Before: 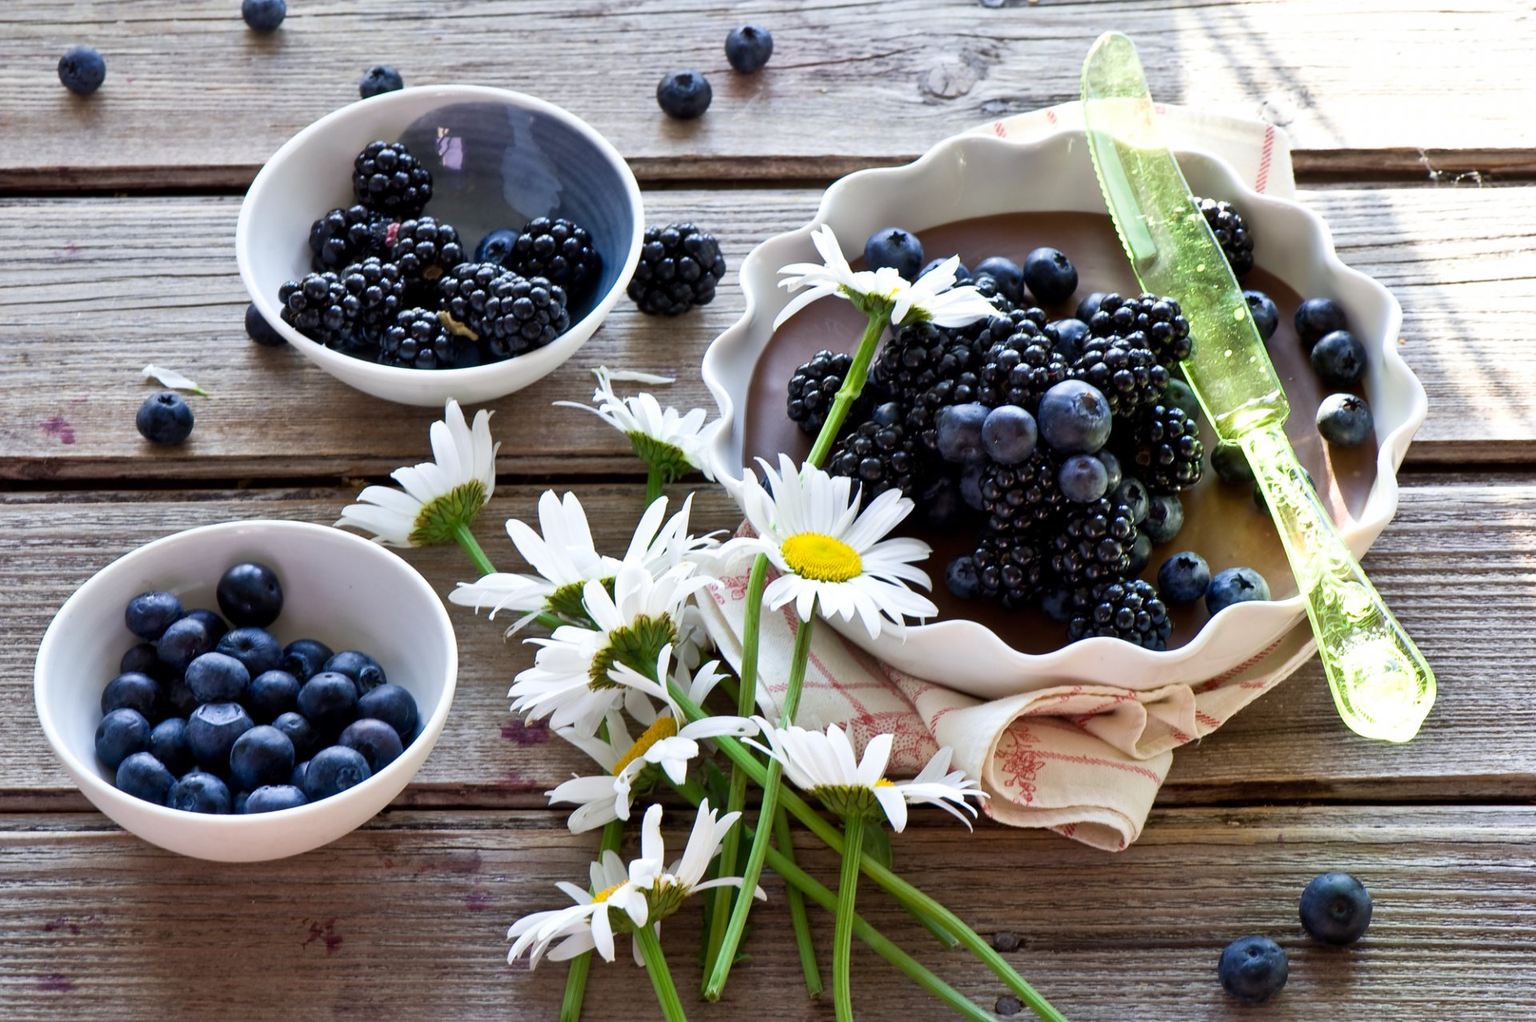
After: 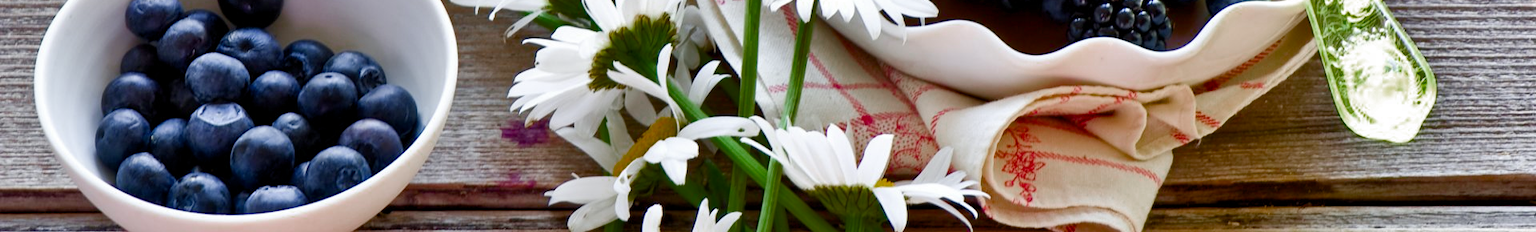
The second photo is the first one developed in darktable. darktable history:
crop and rotate: top 58.749%, bottom 18.559%
shadows and highlights: low approximation 0.01, soften with gaussian
color zones: curves: ch0 [(0, 0.48) (0.209, 0.398) (0.305, 0.332) (0.429, 0.493) (0.571, 0.5) (0.714, 0.5) (0.857, 0.5) (1, 0.48)]; ch1 [(0, 0.633) (0.143, 0.586) (0.286, 0.489) (0.429, 0.448) (0.571, 0.31) (0.714, 0.335) (0.857, 0.492) (1, 0.633)]; ch2 [(0, 0.448) (0.143, 0.498) (0.286, 0.5) (0.429, 0.5) (0.571, 0.5) (0.714, 0.5) (0.857, 0.5) (1, 0.448)]
color balance rgb: perceptual saturation grading › global saturation 20%, perceptual saturation grading › highlights -25.807%, perceptual saturation grading › shadows 49.953%
